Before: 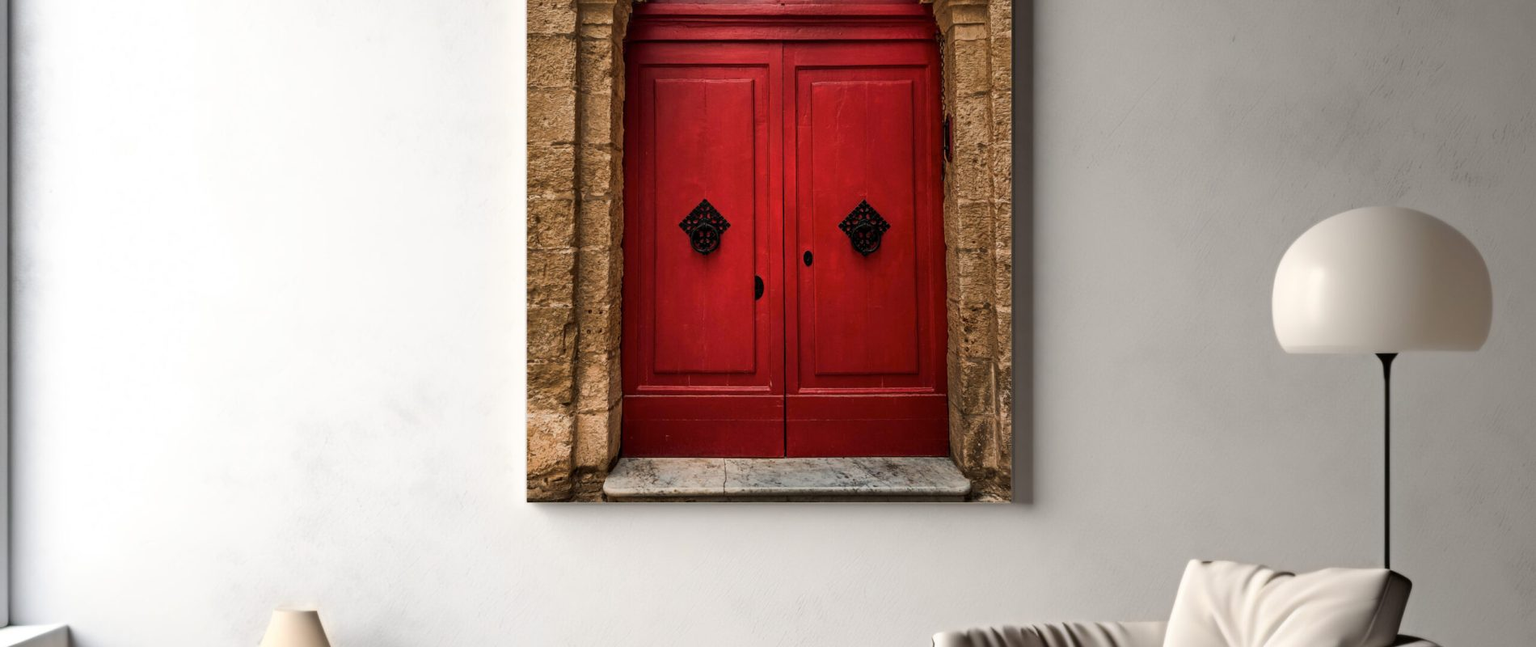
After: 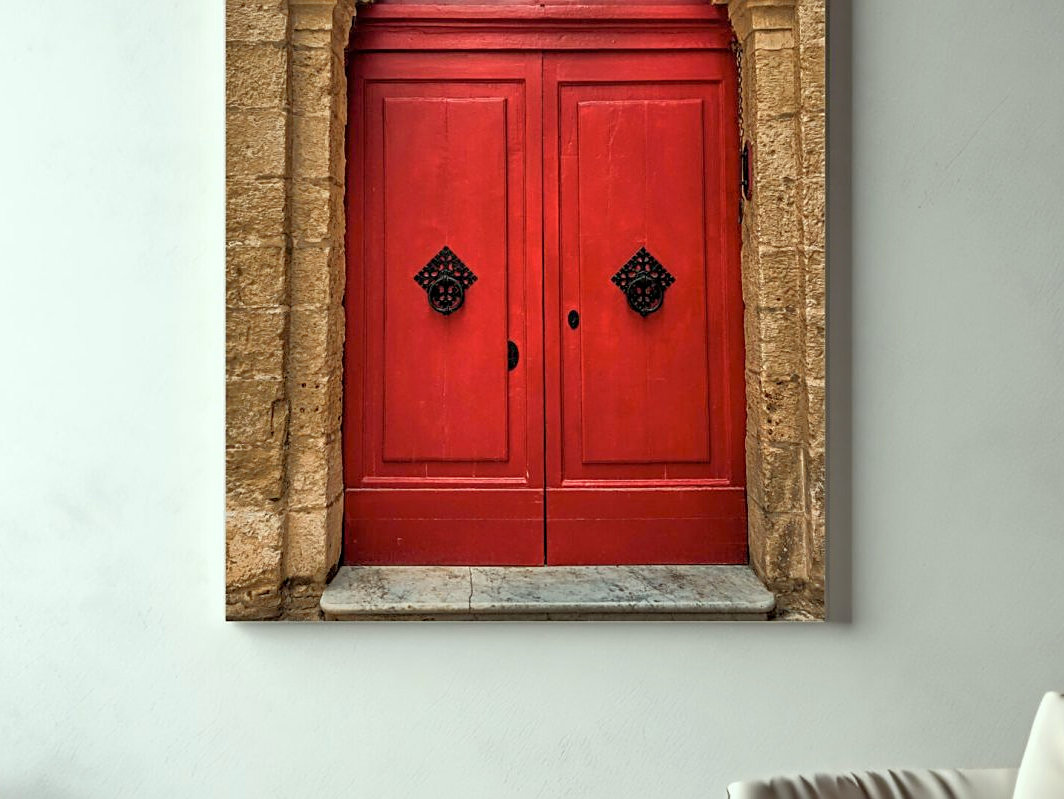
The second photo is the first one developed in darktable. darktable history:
color correction: highlights a* -6.78, highlights b* 0.602
tone equalizer: -7 EV 0.161 EV, -6 EV 0.596 EV, -5 EV 1.13 EV, -4 EV 1.34 EV, -3 EV 1.15 EV, -2 EV 0.6 EV, -1 EV 0.154 EV
crop and rotate: left 22.502%, right 21.454%
sharpen: on, module defaults
